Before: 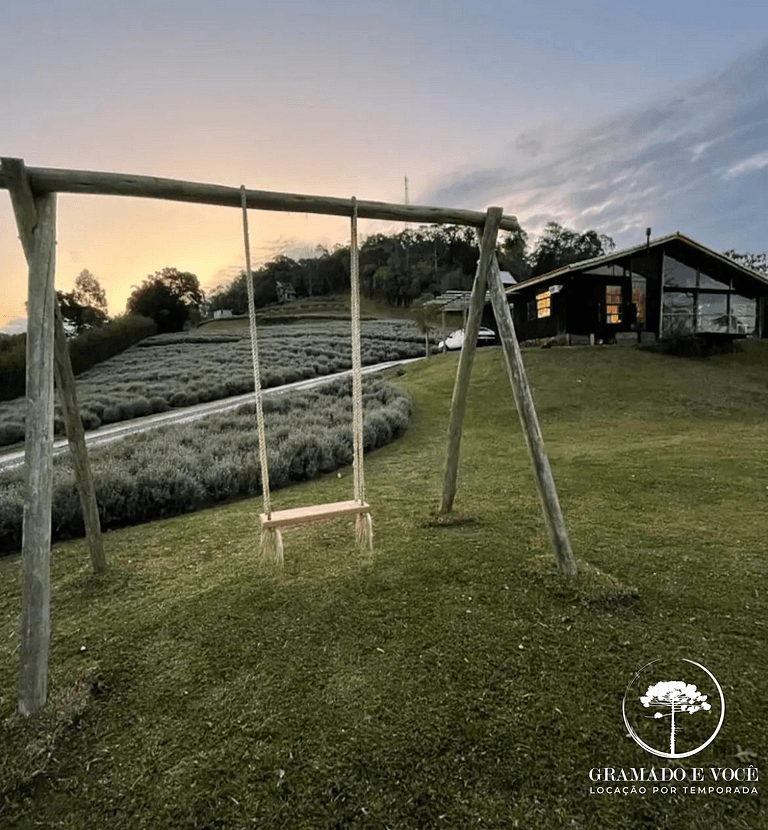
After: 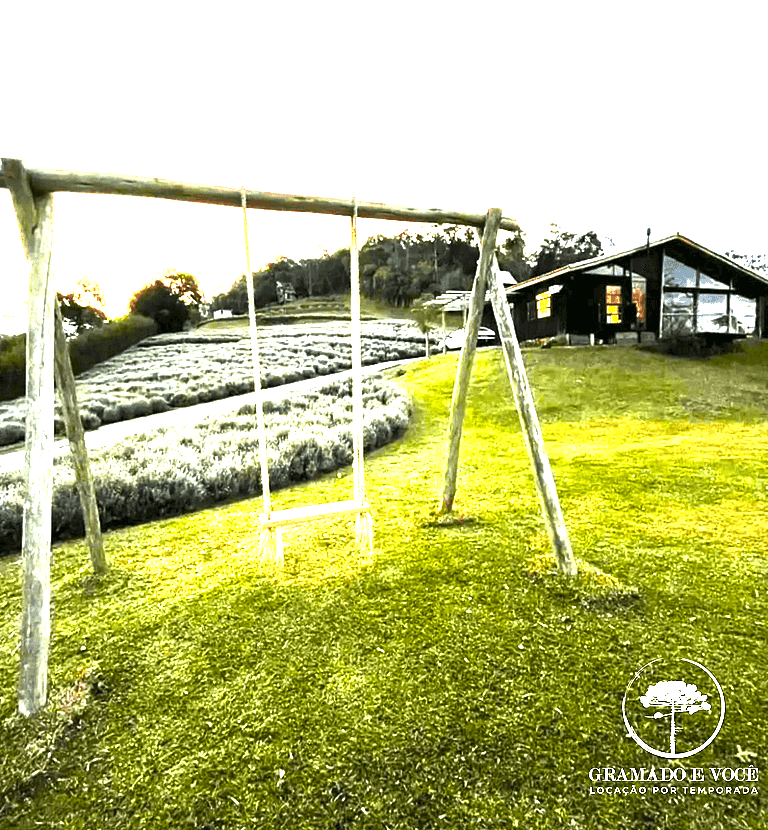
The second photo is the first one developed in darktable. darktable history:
exposure: exposure 0.559 EV, compensate highlight preservation false
color balance rgb: perceptual saturation grading › global saturation 25%, perceptual brilliance grading › global brilliance 35%, perceptual brilliance grading › highlights 50%, perceptual brilliance grading › mid-tones 60%, perceptual brilliance grading › shadows 35%, global vibrance 20%
